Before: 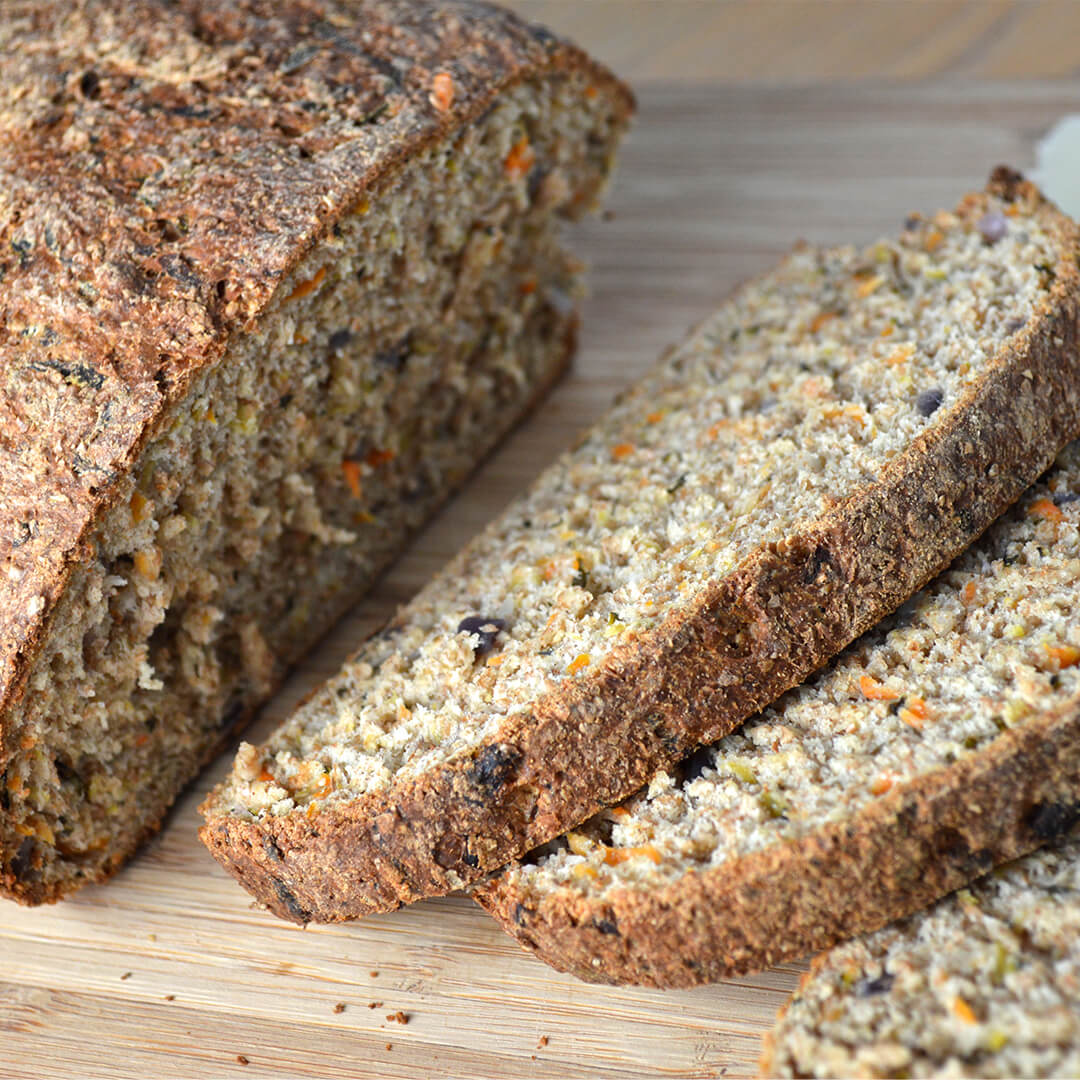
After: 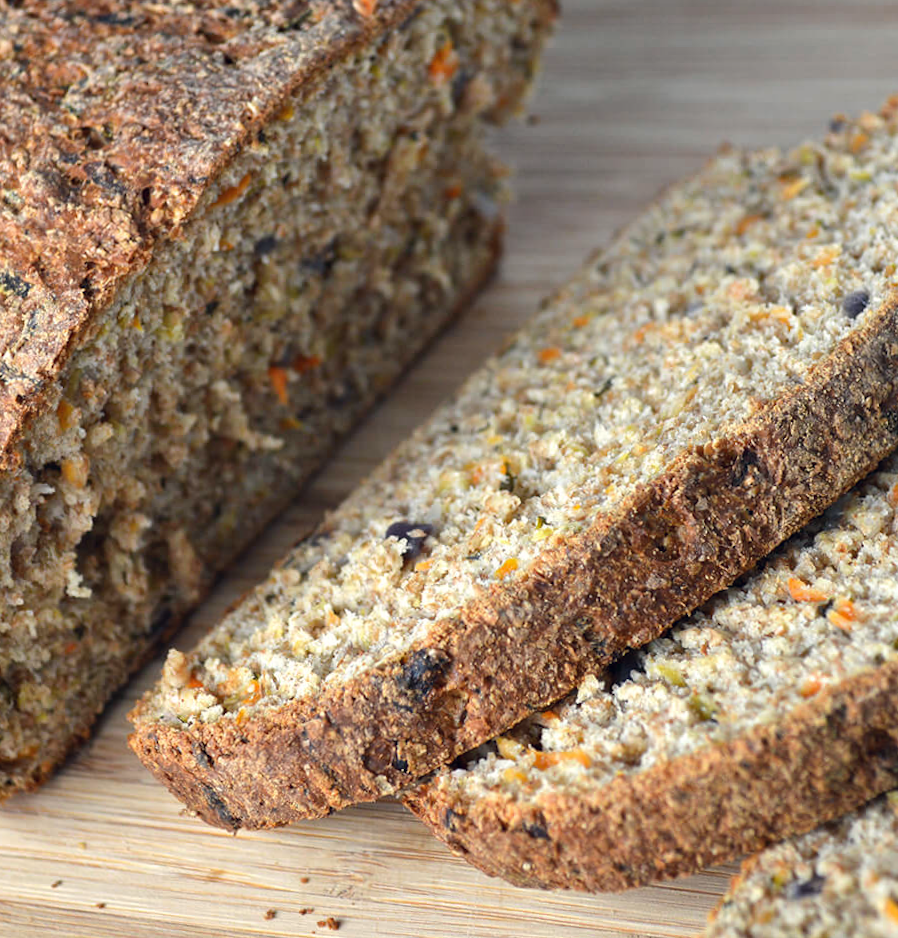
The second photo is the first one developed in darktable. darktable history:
rotate and perspective: rotation -0.45°, automatic cropping original format, crop left 0.008, crop right 0.992, crop top 0.012, crop bottom 0.988
color correction: highlights a* 0.207, highlights b* 2.7, shadows a* -0.874, shadows b* -4.78
crop: left 6.446%, top 8.188%, right 9.538%, bottom 3.548%
